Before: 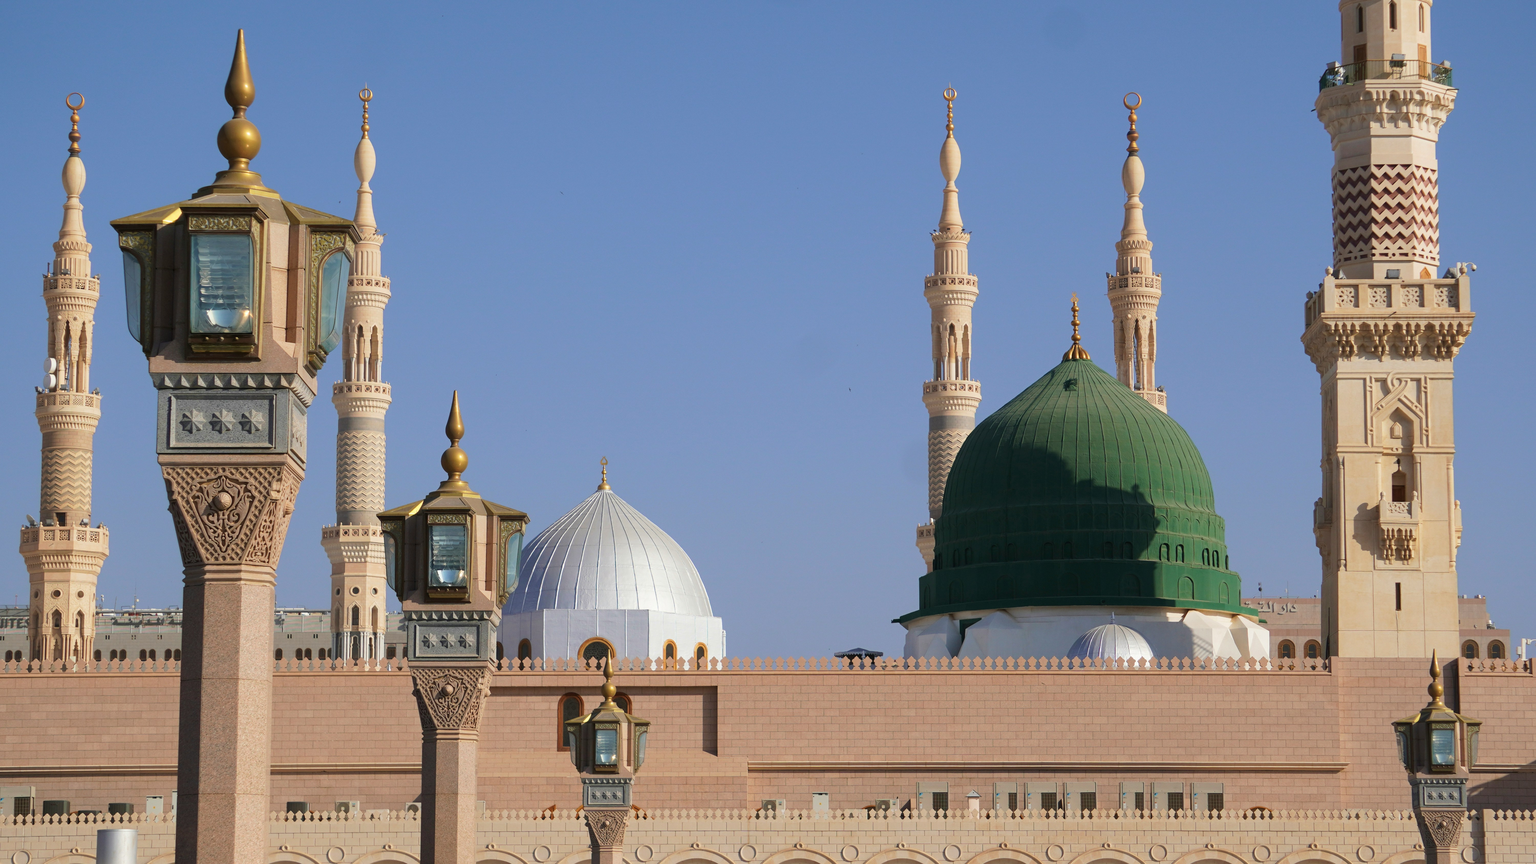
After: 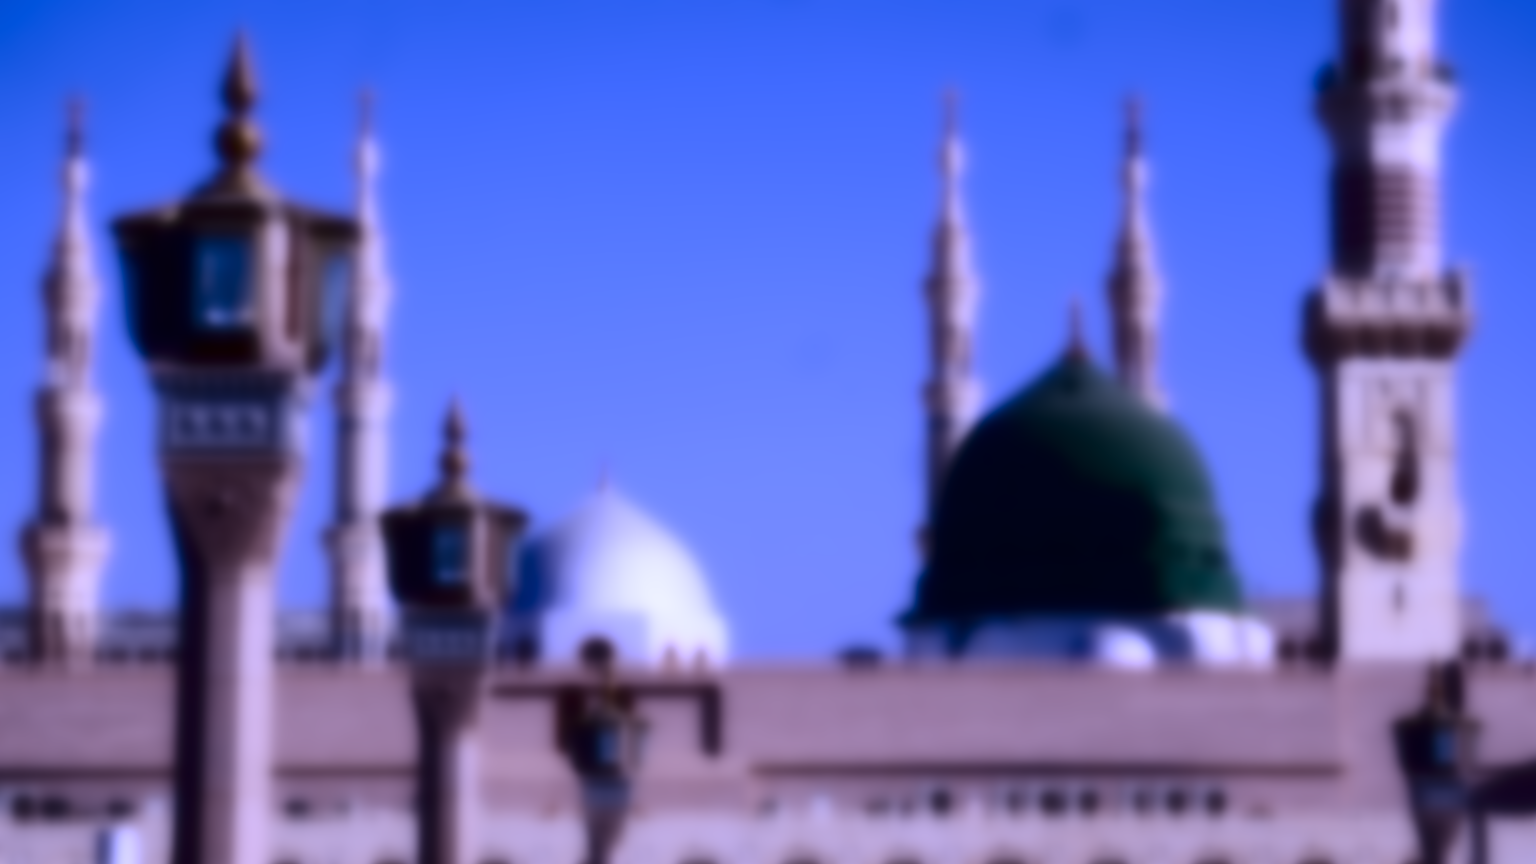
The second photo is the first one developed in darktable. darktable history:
lowpass: radius 31.92, contrast 1.72, brightness -0.98, saturation 0.94
white balance: red 0.98, blue 1.61
